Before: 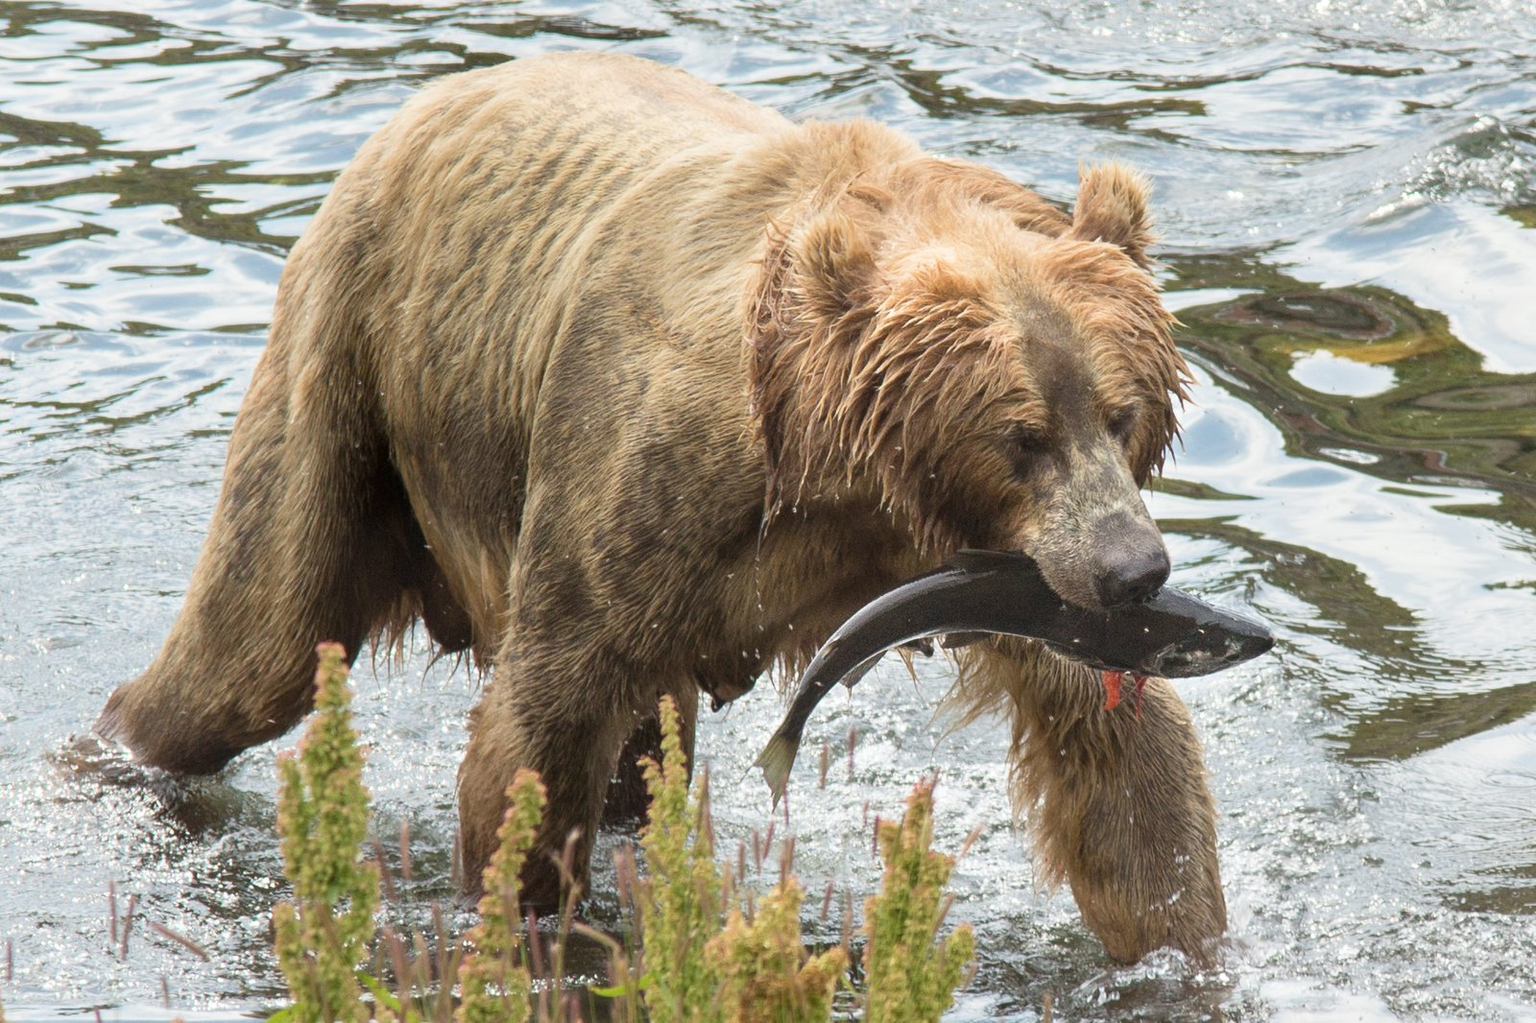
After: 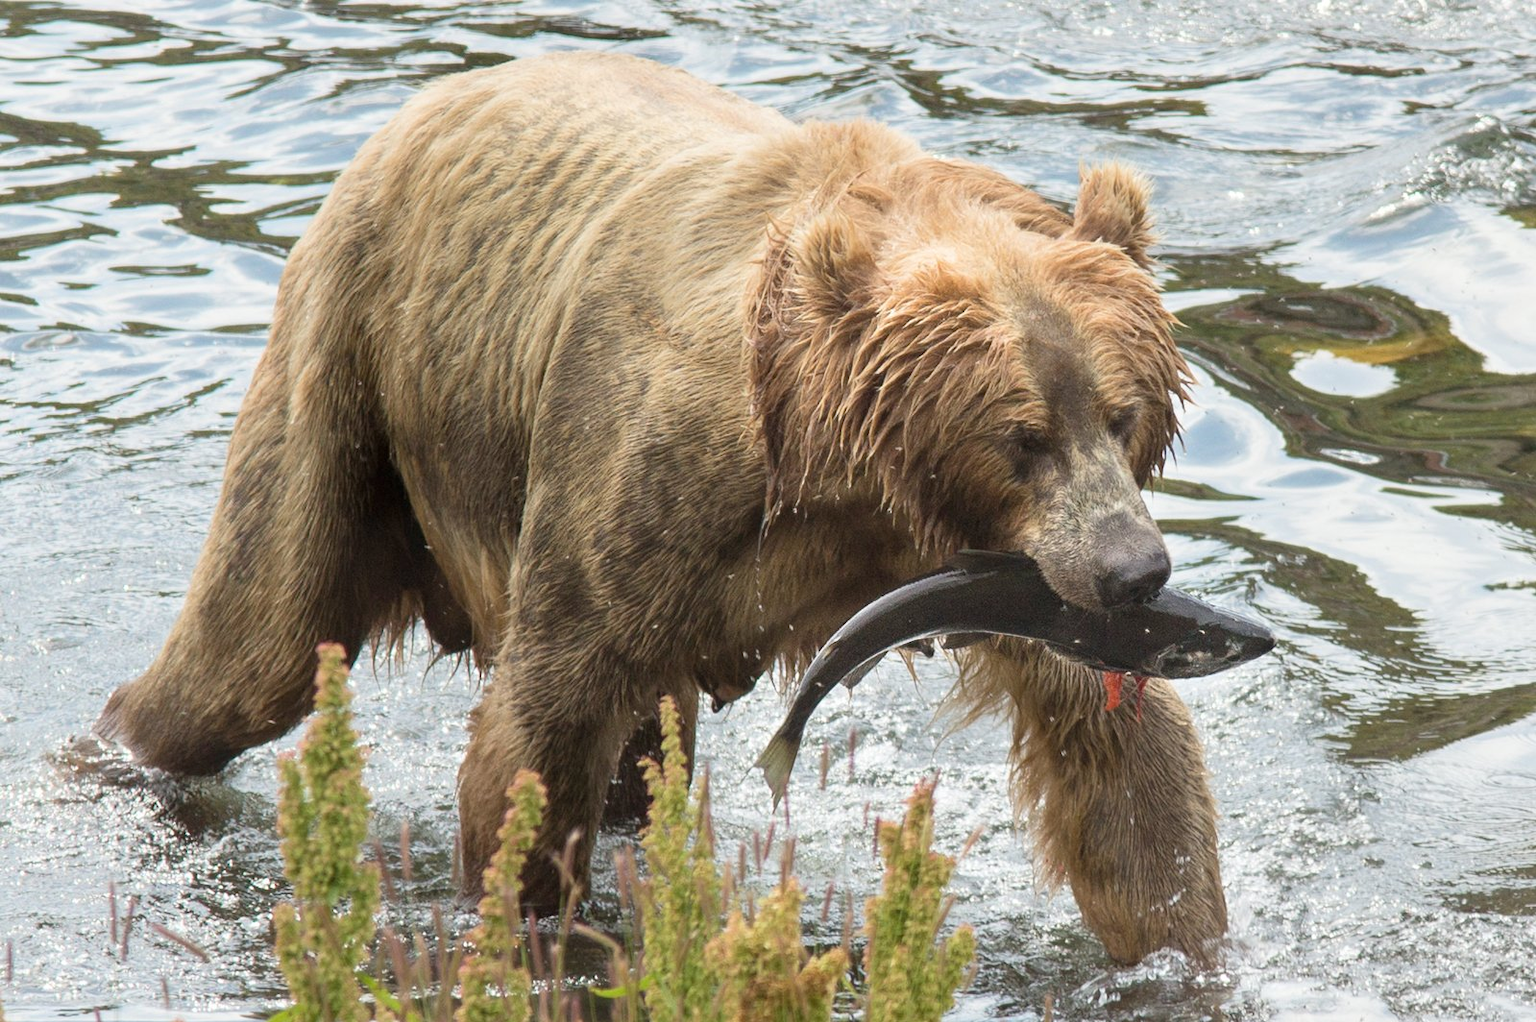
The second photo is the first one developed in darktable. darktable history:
crop: top 0.05%, bottom 0.098%
white balance: emerald 1
